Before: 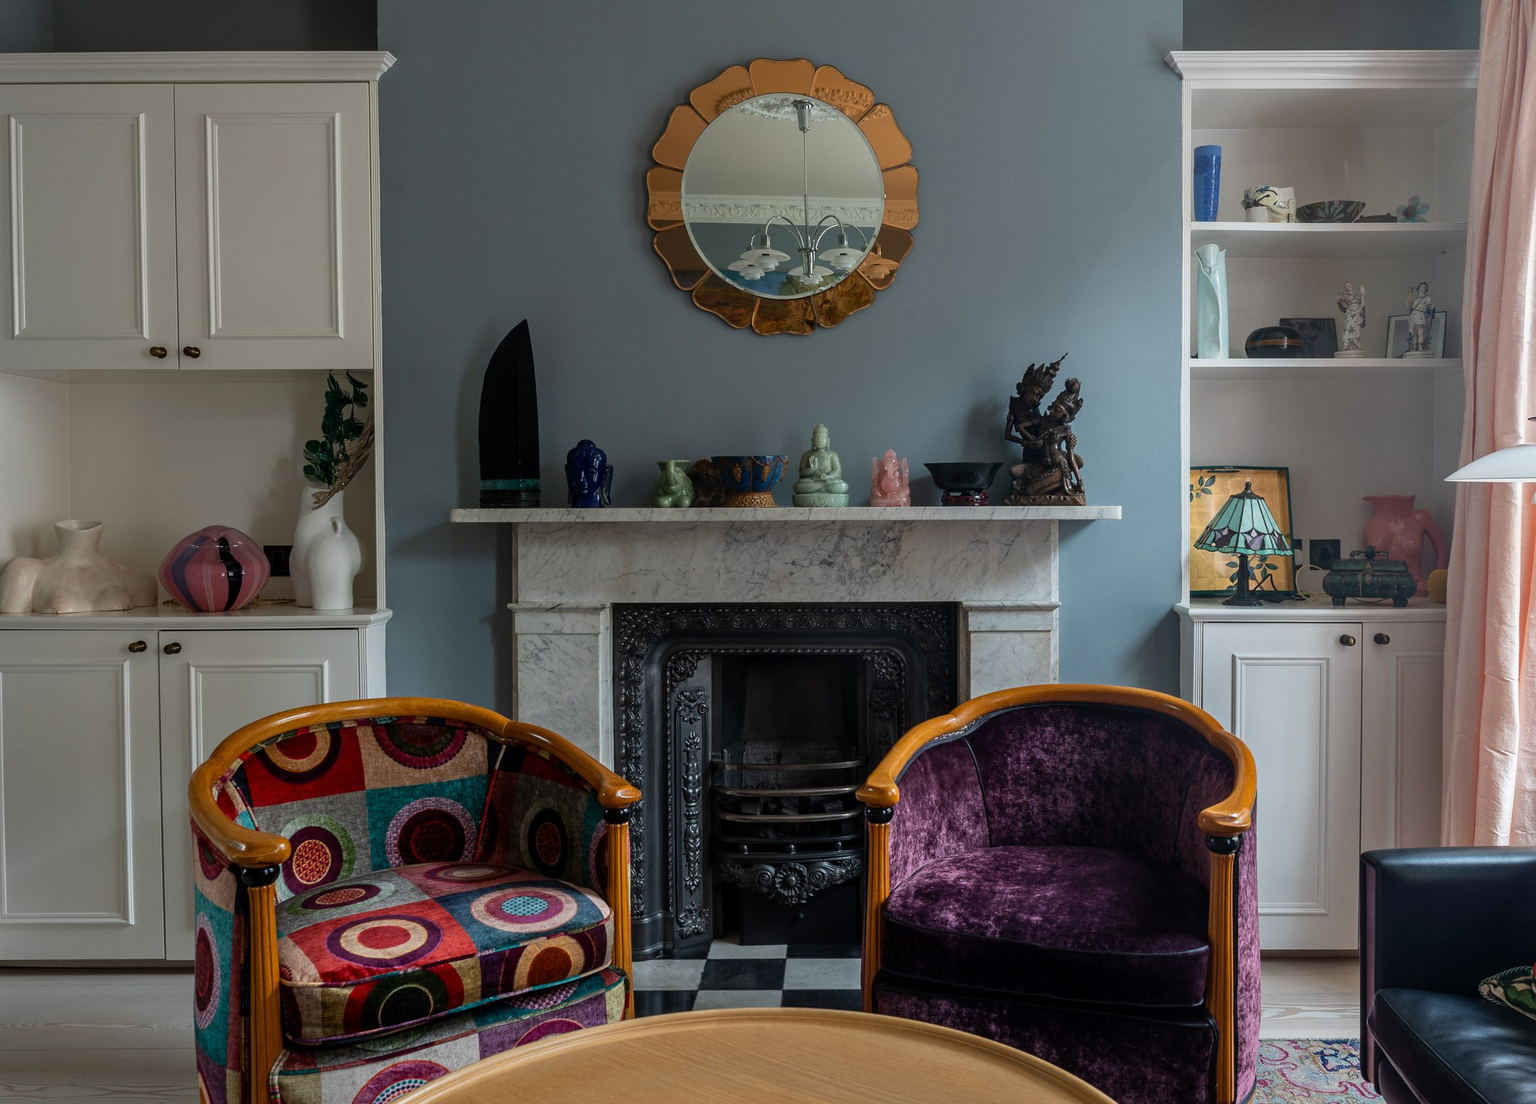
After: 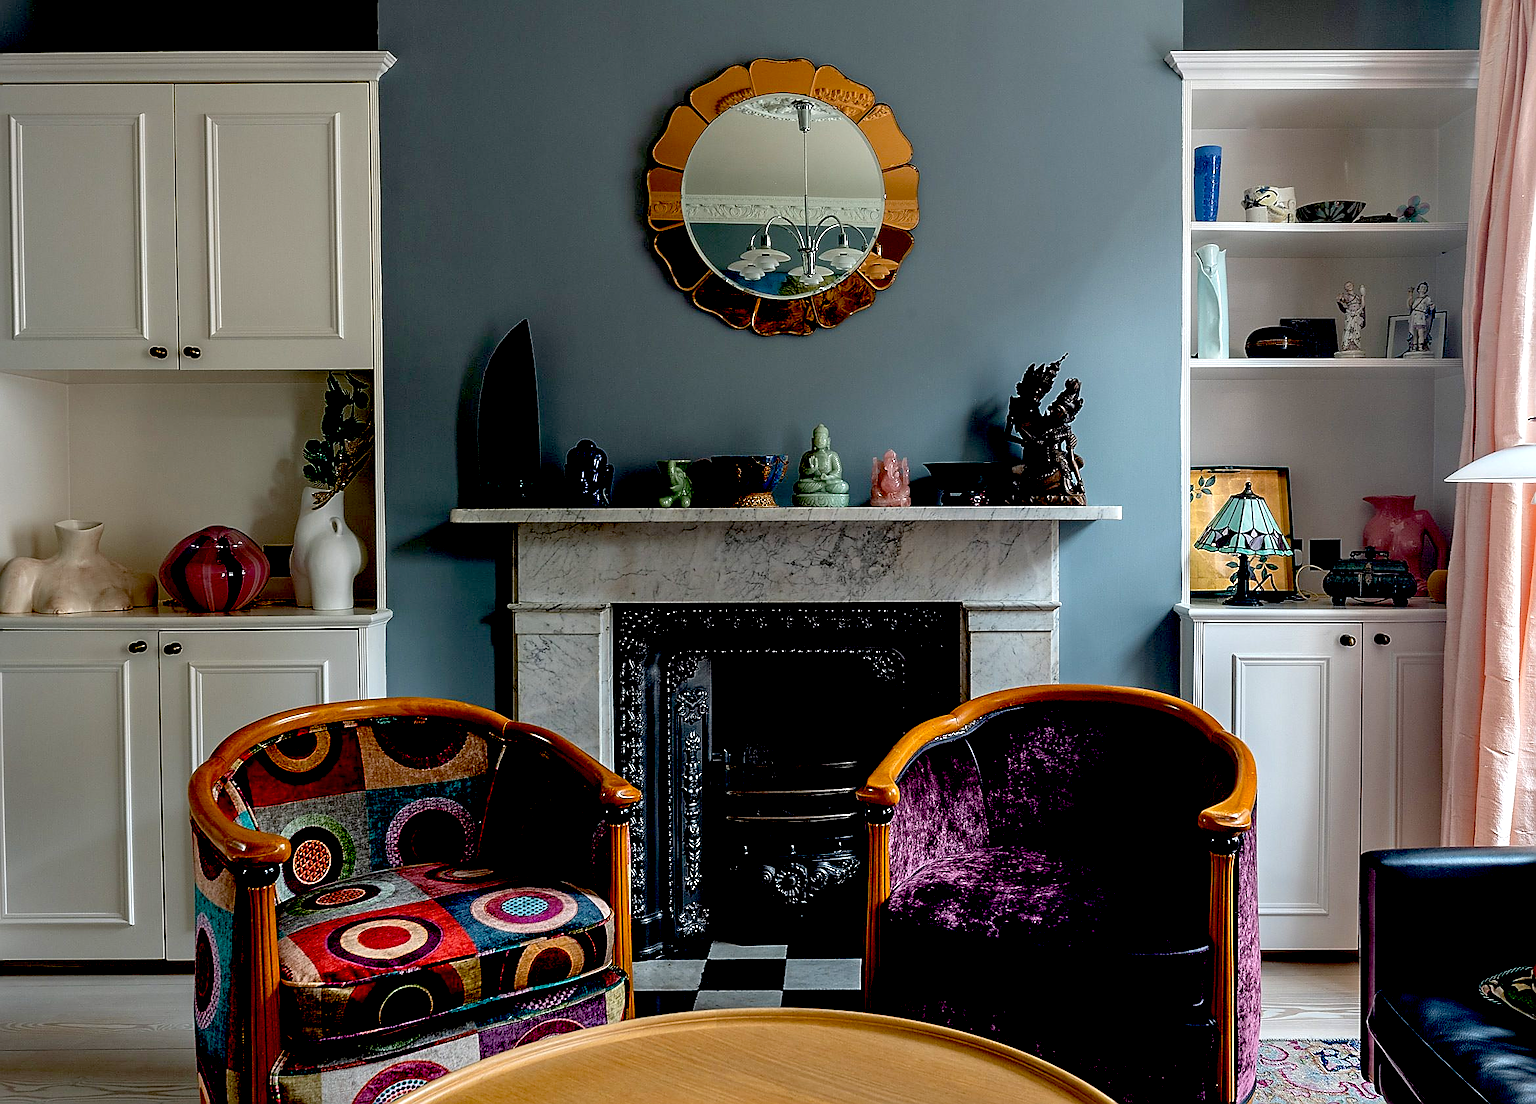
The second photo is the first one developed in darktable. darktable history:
exposure: black level correction 0.04, exposure 0.499 EV, compensate highlight preservation false
sharpen: radius 1.396, amount 1.239, threshold 0.752
